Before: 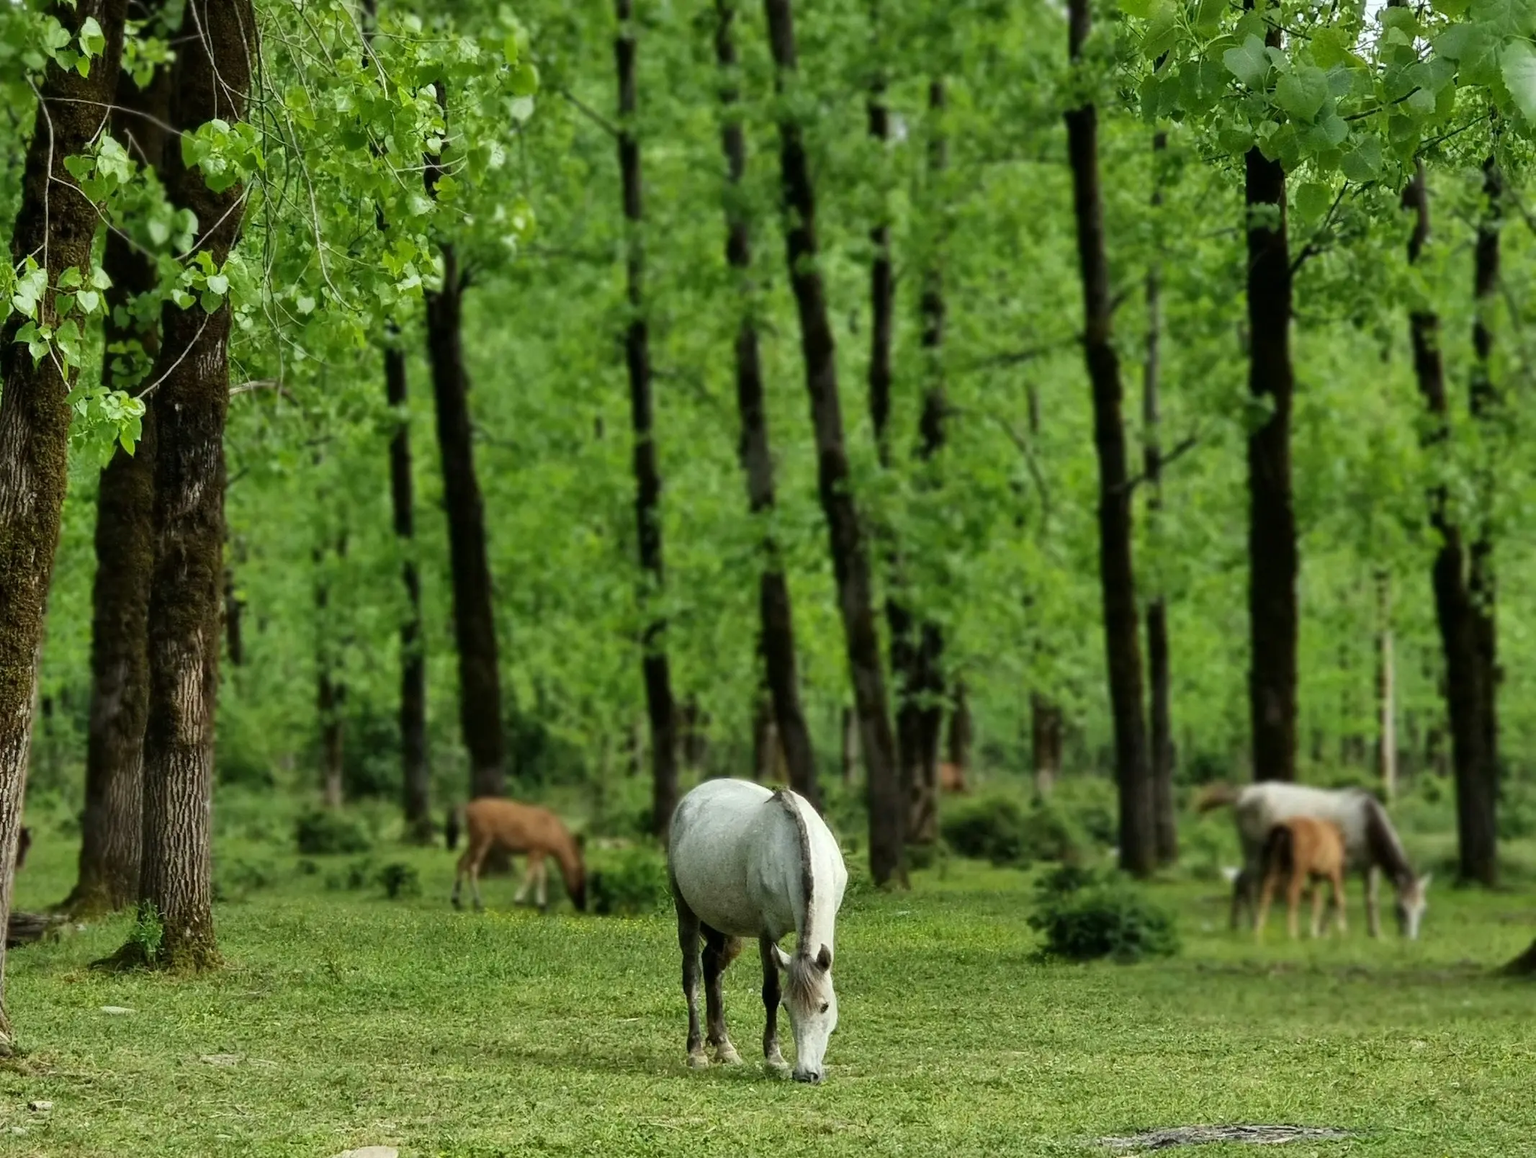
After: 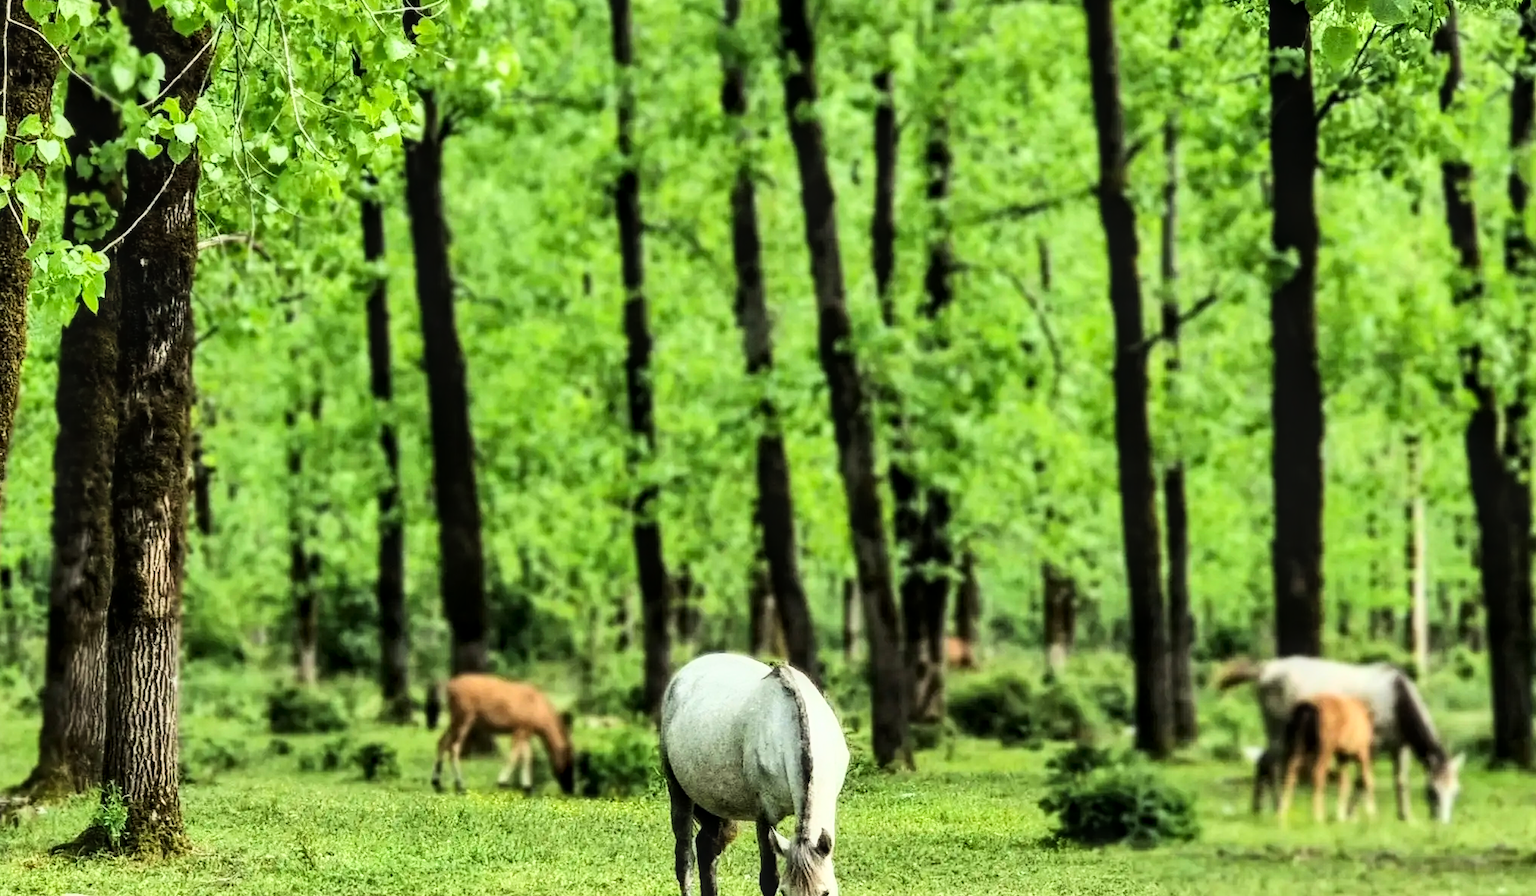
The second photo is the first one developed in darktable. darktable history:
base curve: curves: ch0 [(0, 0) (0.007, 0.004) (0.027, 0.03) (0.046, 0.07) (0.207, 0.54) (0.442, 0.872) (0.673, 0.972) (1, 1)]
local contrast: on, module defaults
crop and rotate: left 2.769%, top 13.736%, right 2.298%, bottom 12.805%
